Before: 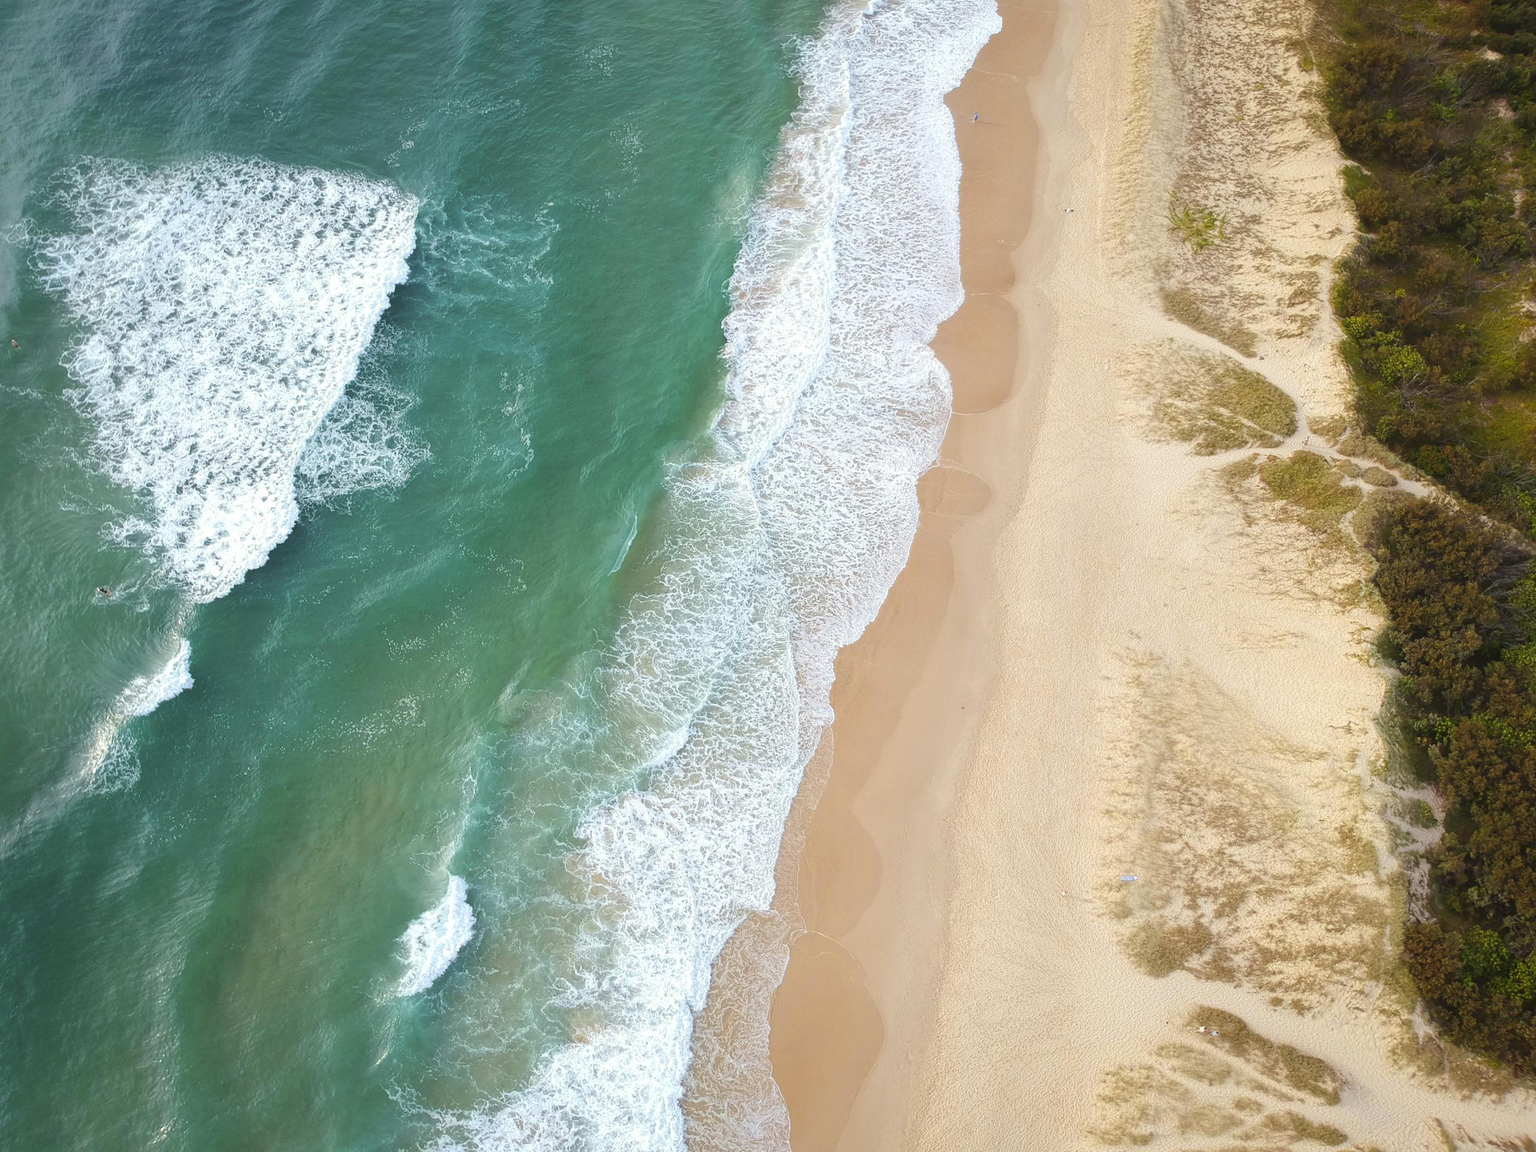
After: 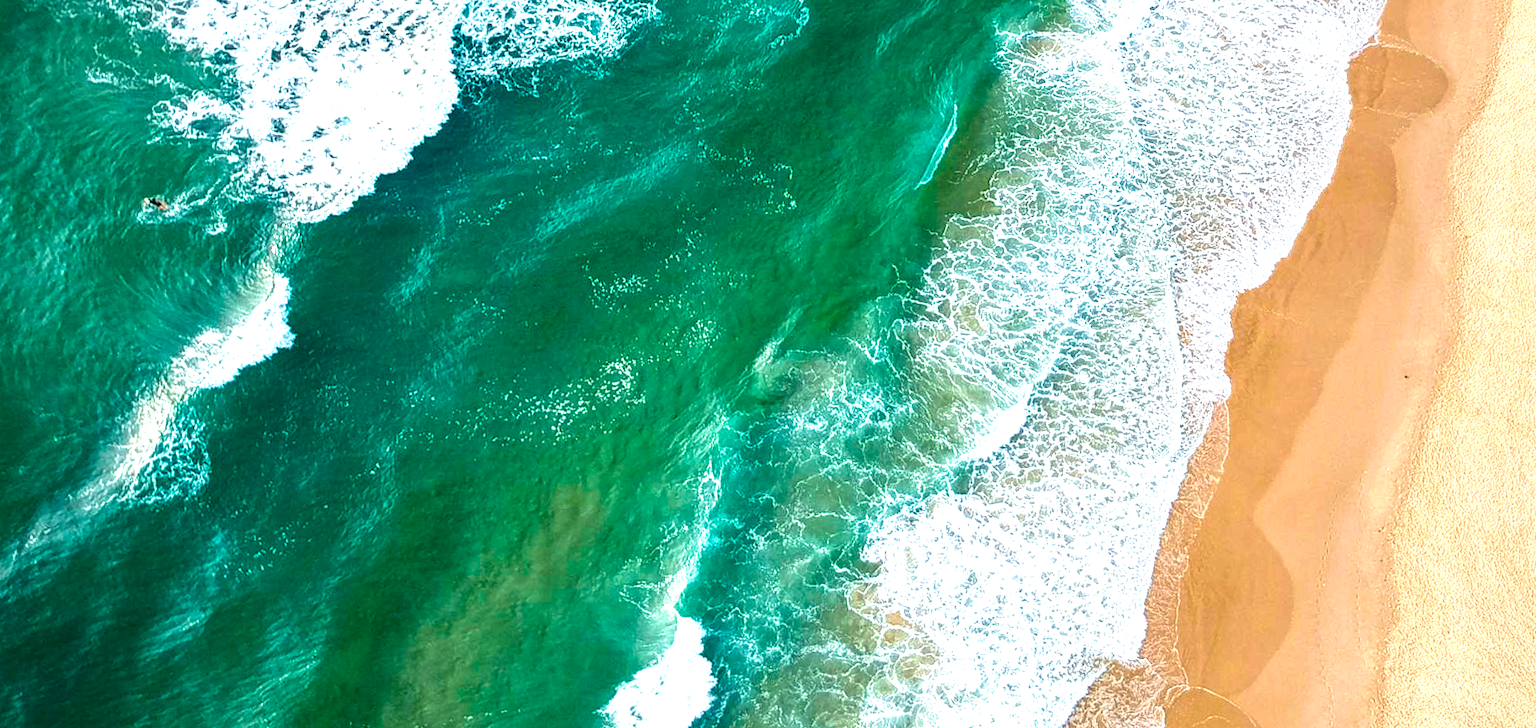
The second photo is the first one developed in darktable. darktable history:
color balance rgb: linear chroma grading › global chroma 9%, perceptual saturation grading › global saturation 36%, perceptual saturation grading › shadows 35%, perceptual brilliance grading › global brilliance 15%, perceptual brilliance grading › shadows -35%, global vibrance 15%
crop: top 36.498%, right 27.964%, bottom 14.995%
exposure: exposure 0 EV, compensate highlight preservation false
rotate and perspective: rotation 0.679°, lens shift (horizontal) 0.136, crop left 0.009, crop right 0.991, crop top 0.078, crop bottom 0.95
local contrast: highlights 19%, detail 186%
velvia: on, module defaults
white balance: red 1, blue 1
